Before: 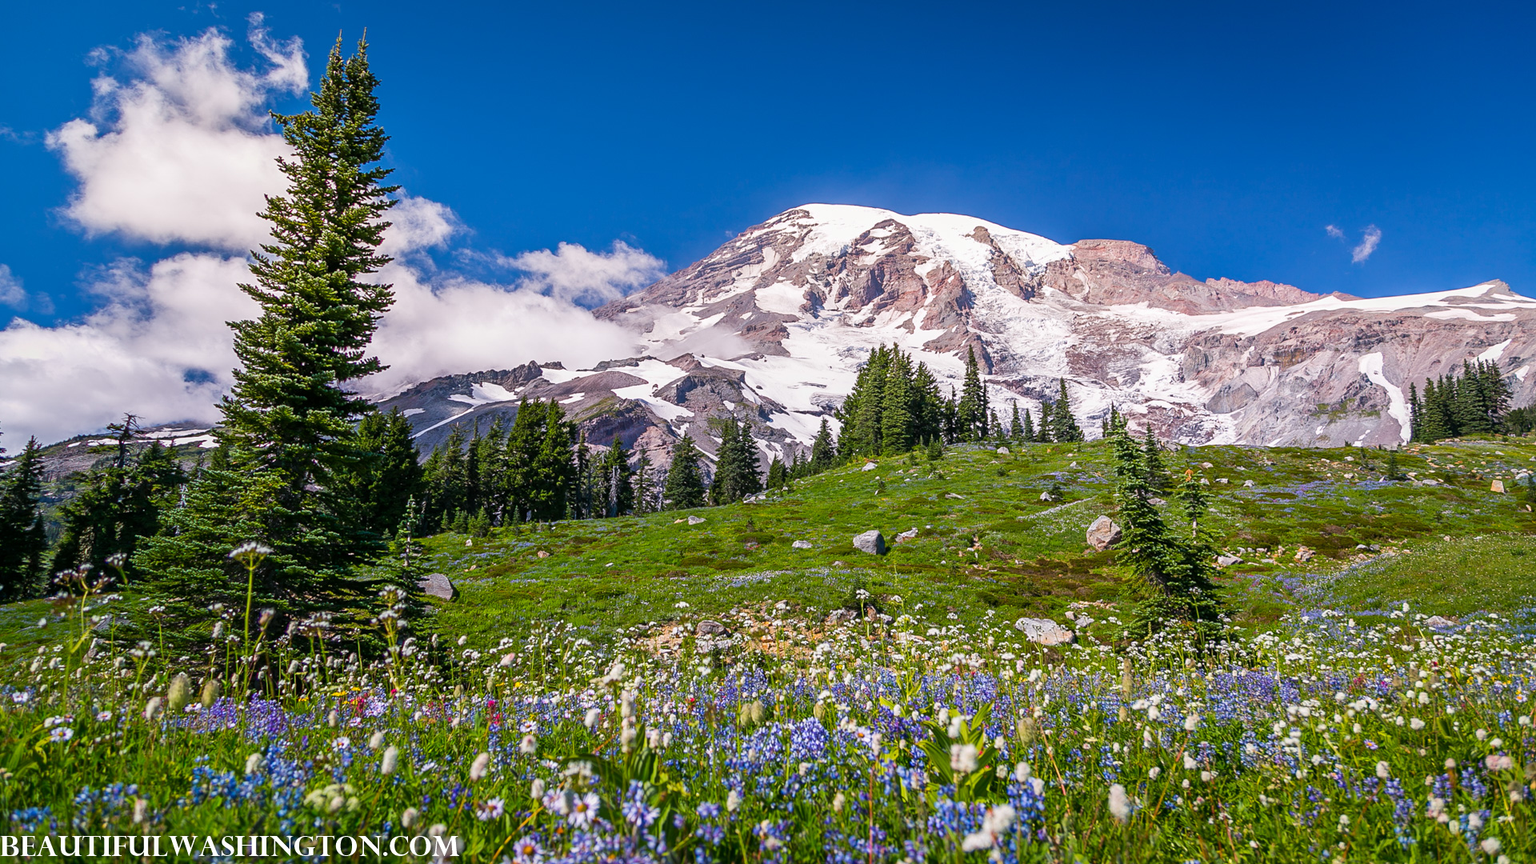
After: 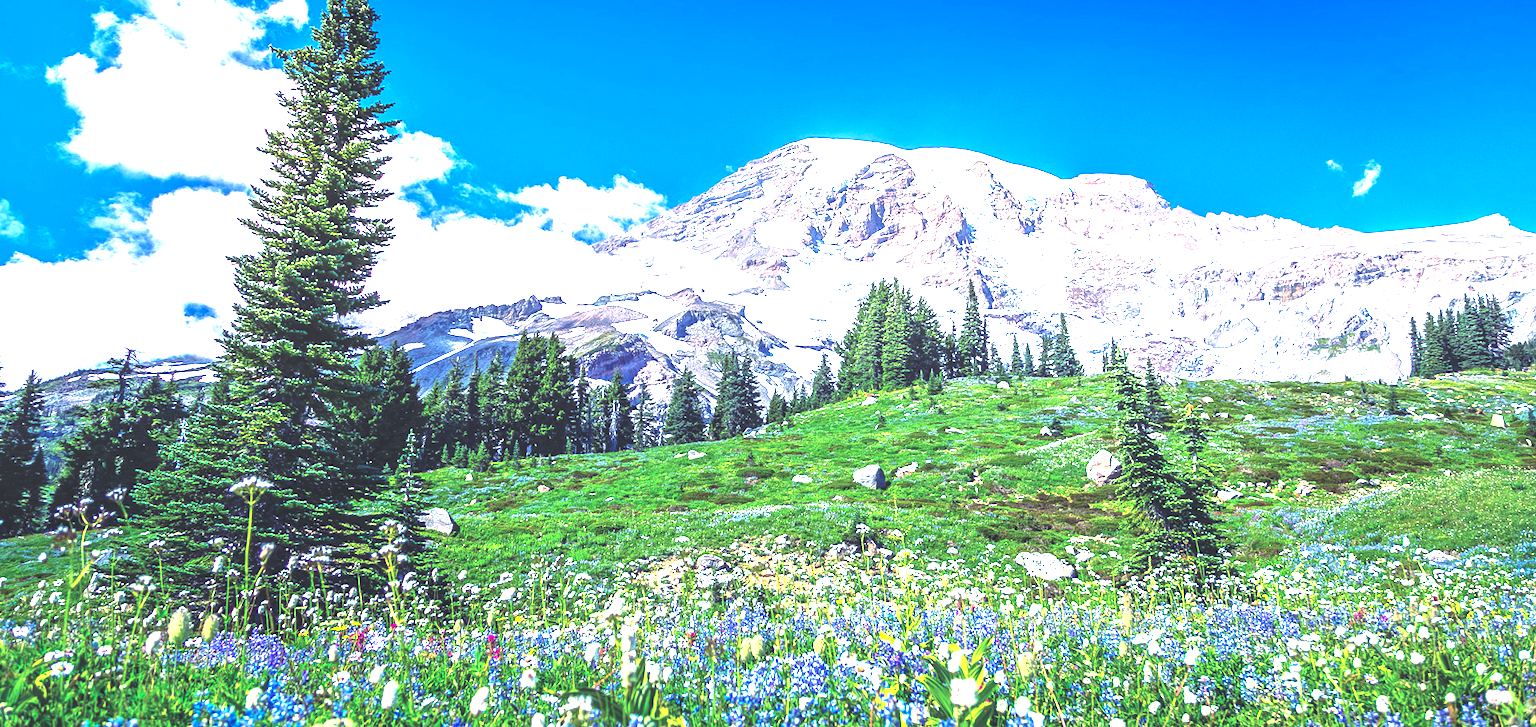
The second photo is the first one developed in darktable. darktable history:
exposure: black level correction 0, exposure 1.5 EV, compensate exposure bias true, compensate highlight preservation false
local contrast: on, module defaults
rgb levels: levels [[0.013, 0.434, 0.89], [0, 0.5, 1], [0, 0.5, 1]]
crop: top 7.625%, bottom 8.027%
rgb curve: curves: ch0 [(0, 0.186) (0.314, 0.284) (0.576, 0.466) (0.805, 0.691) (0.936, 0.886)]; ch1 [(0, 0.186) (0.314, 0.284) (0.581, 0.534) (0.771, 0.746) (0.936, 0.958)]; ch2 [(0, 0.216) (0.275, 0.39) (1, 1)], mode RGB, independent channels, compensate middle gray true, preserve colors none
